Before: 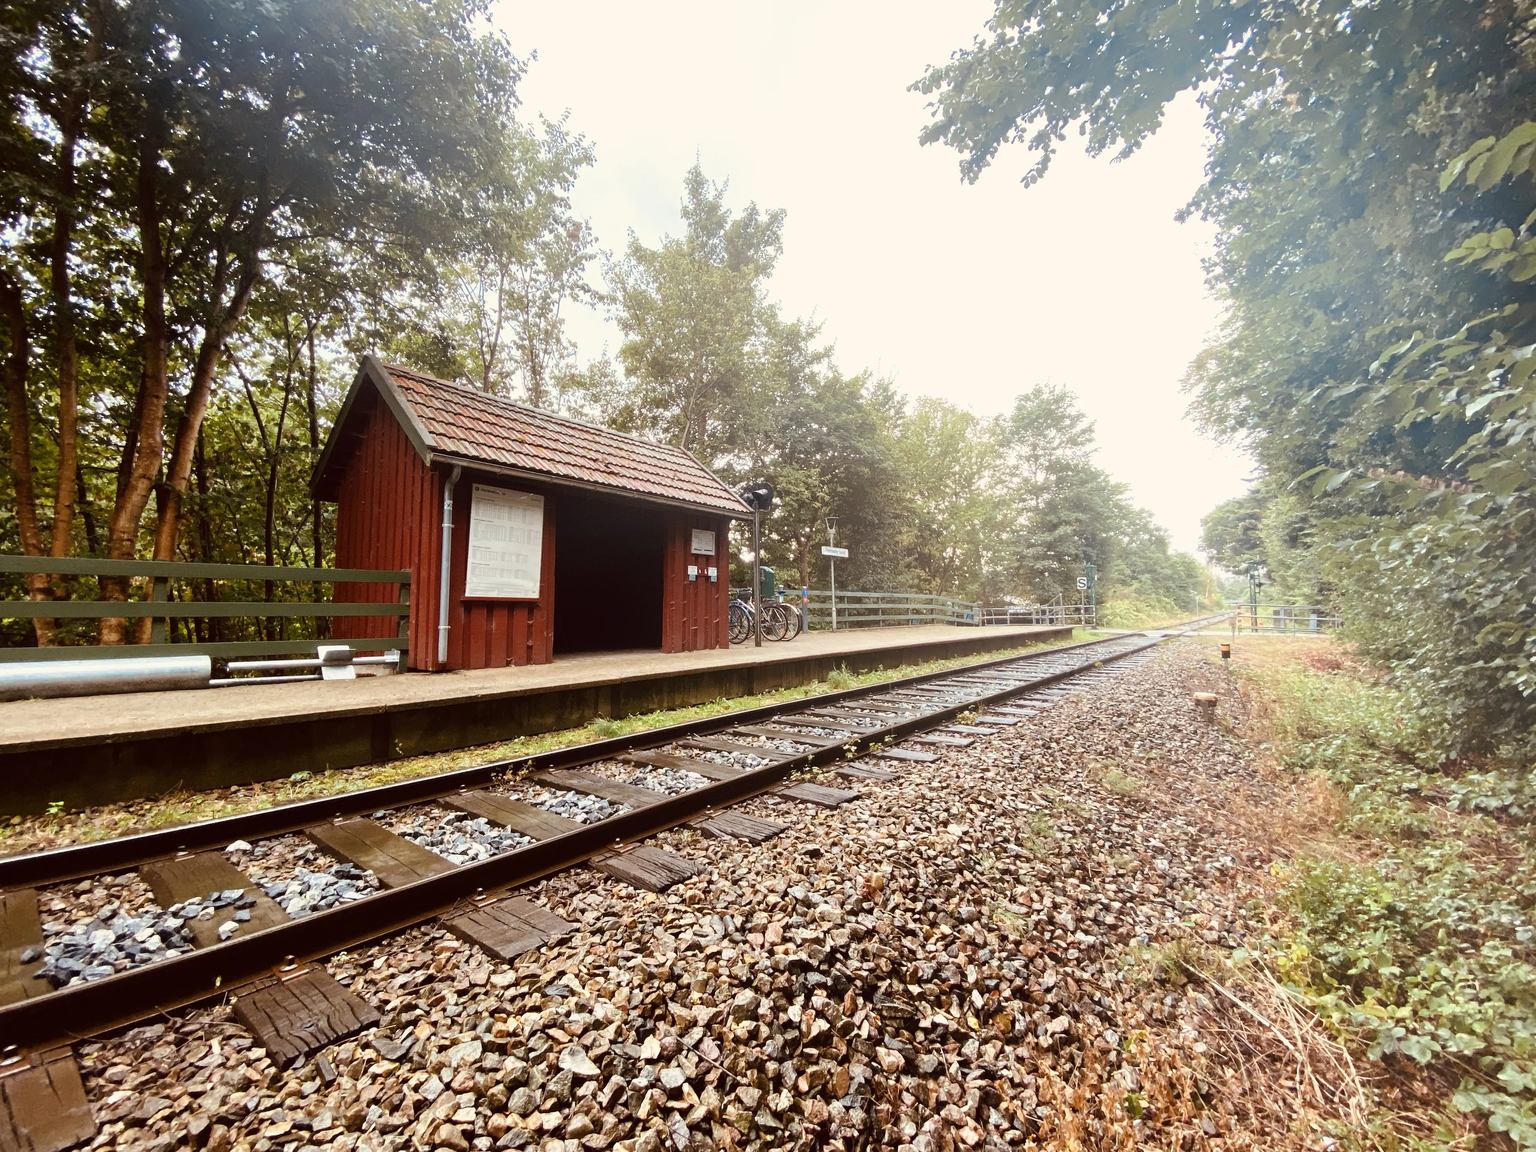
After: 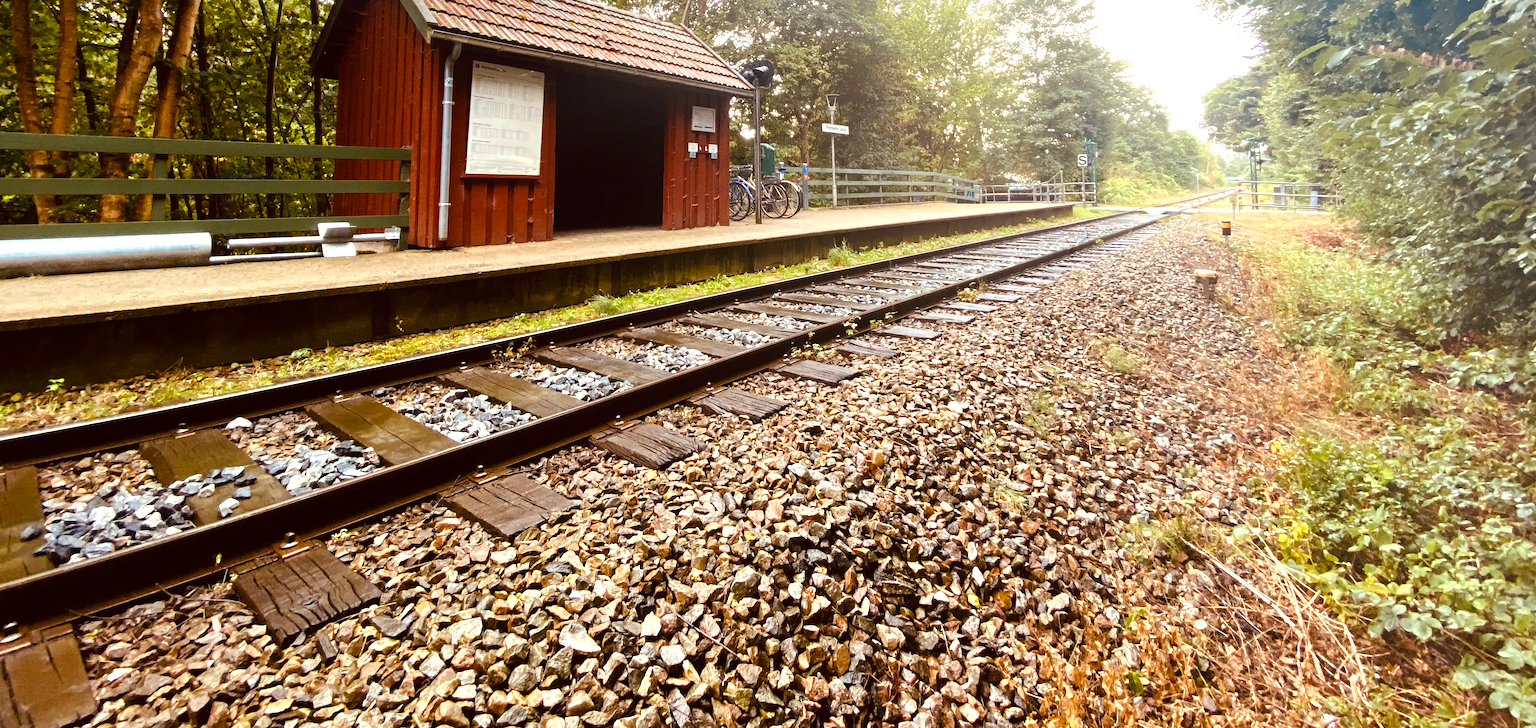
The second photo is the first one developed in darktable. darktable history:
crop and rotate: top 36.743%
color balance rgb: power › luminance -9.053%, linear chroma grading › global chroma 14.803%, perceptual saturation grading › global saturation 10.042%, perceptual brilliance grading › global brilliance 9.415%, perceptual brilliance grading › shadows 15.089%, global vibrance 8.287%
